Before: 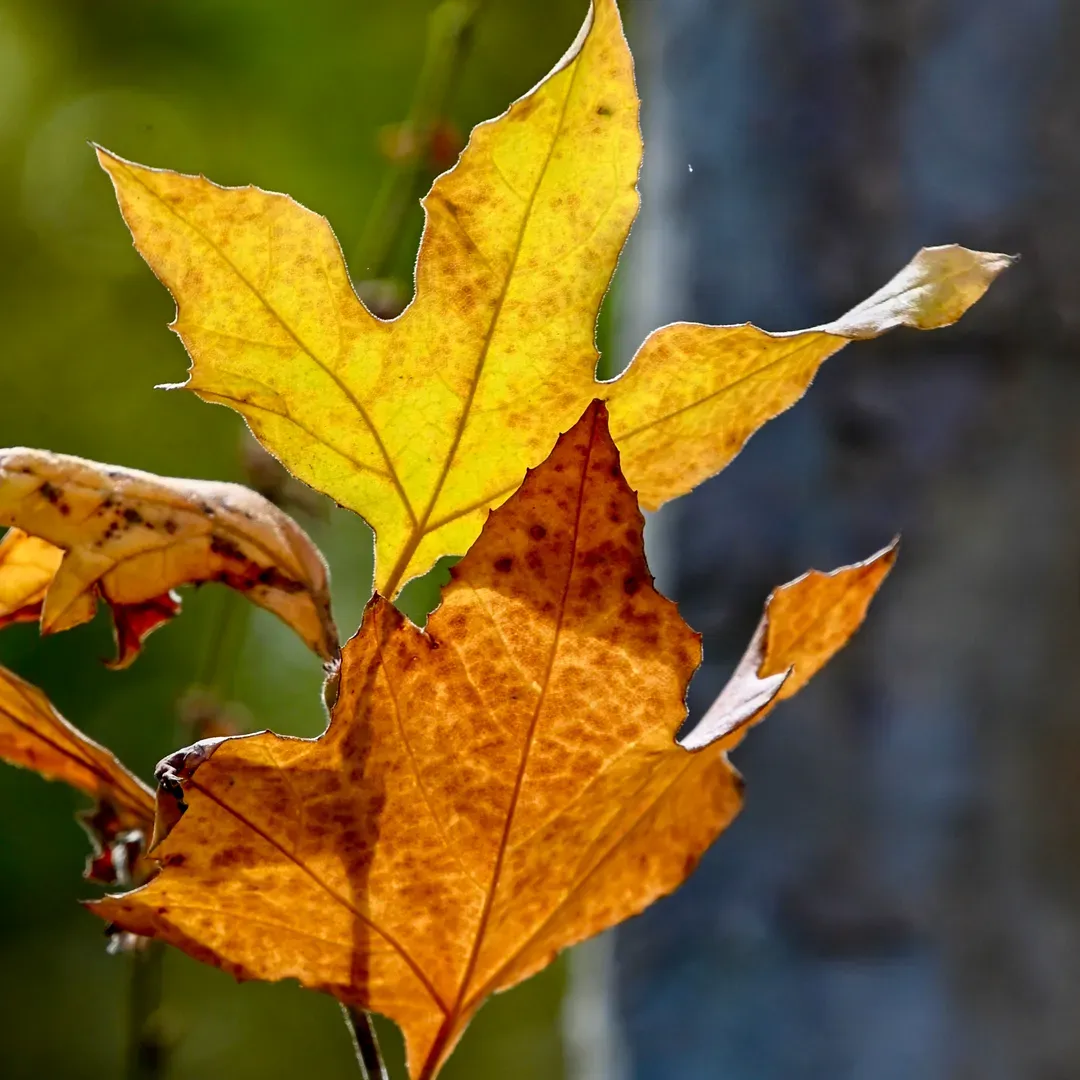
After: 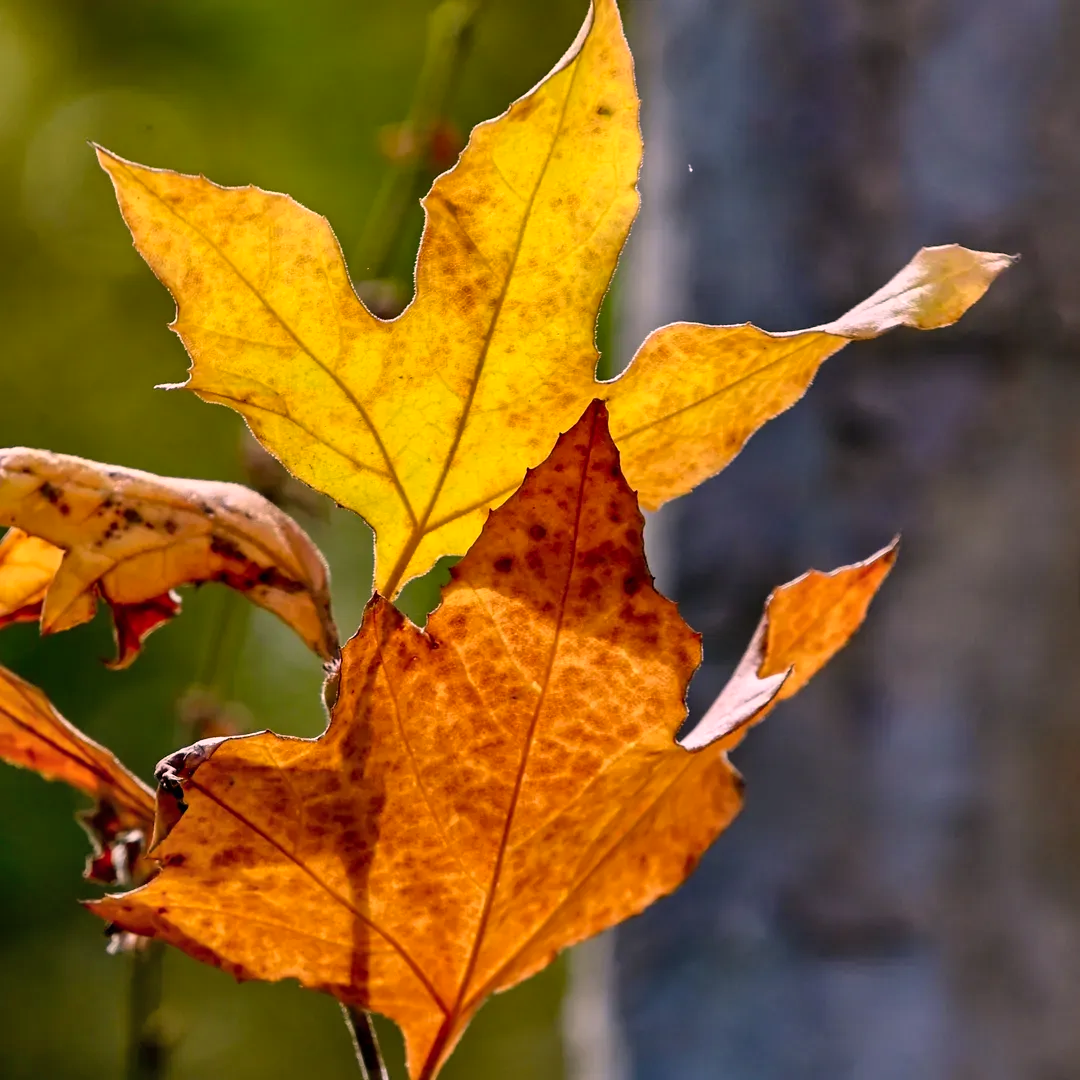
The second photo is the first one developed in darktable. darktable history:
color correction: highlights a* 14.52, highlights b* 4.84
shadows and highlights: low approximation 0.01, soften with gaussian
